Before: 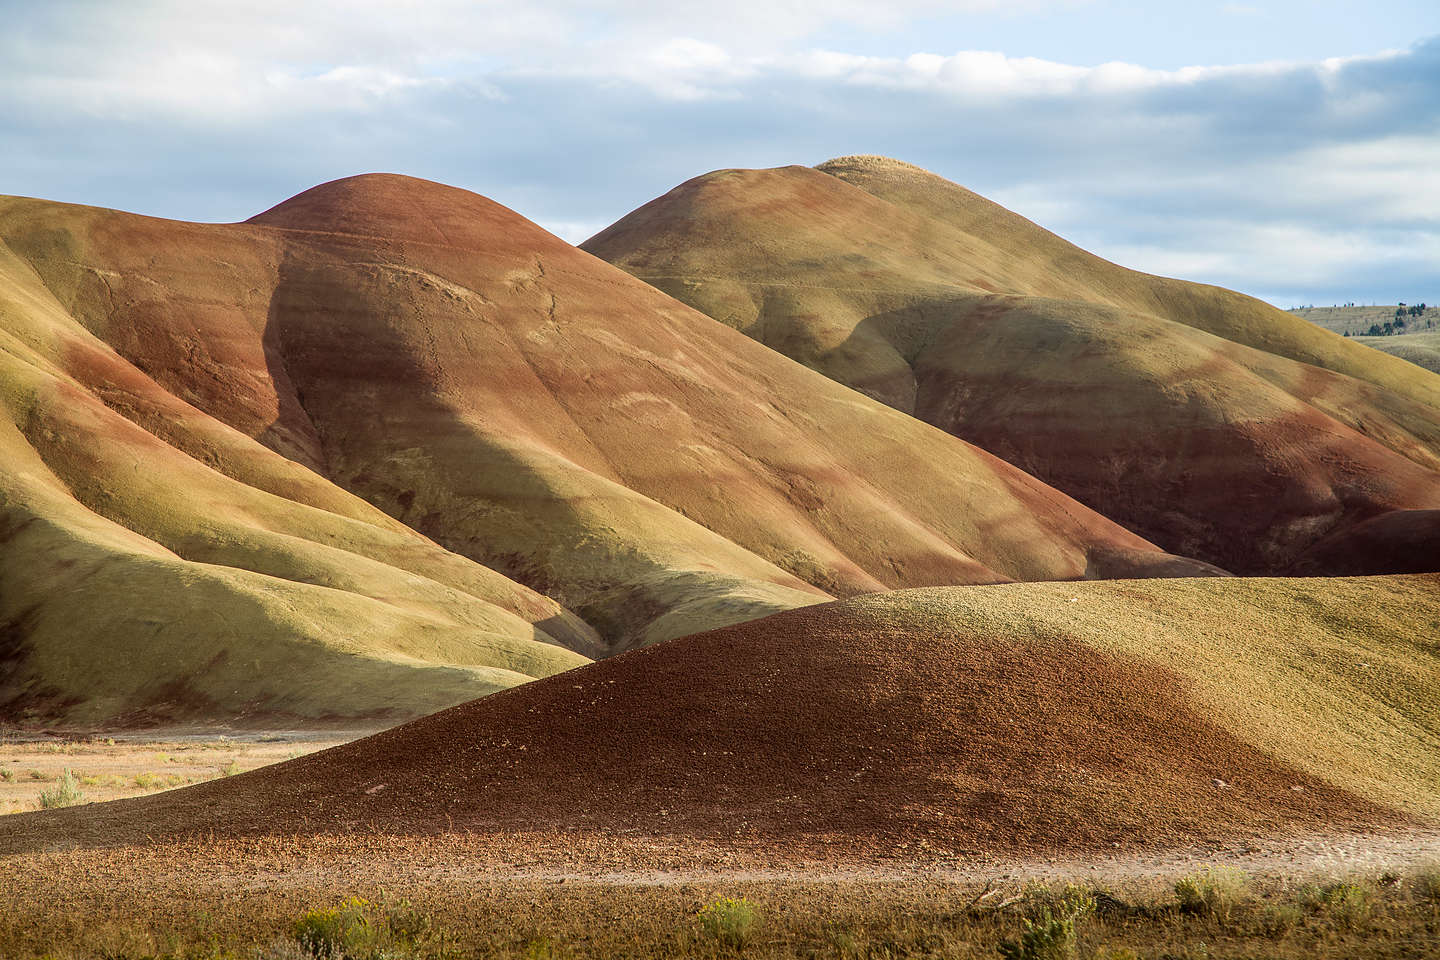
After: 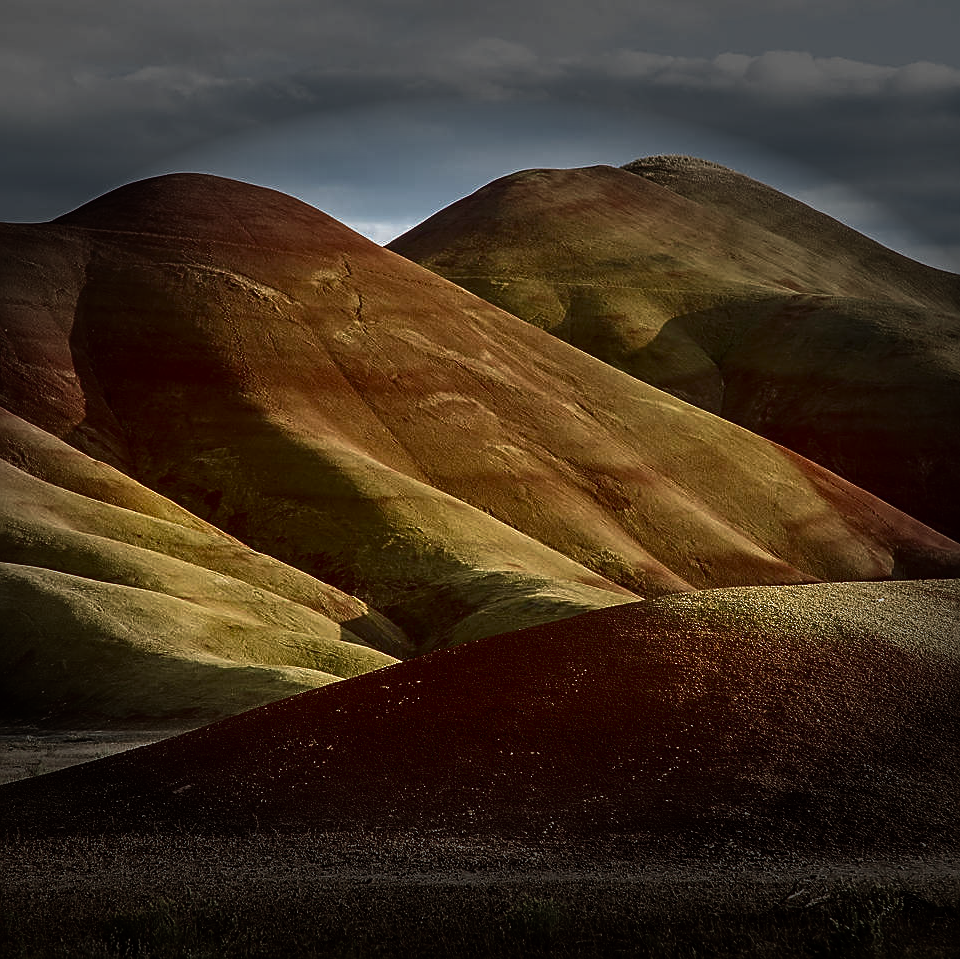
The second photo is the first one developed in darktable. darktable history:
velvia: on, module defaults
crop and rotate: left 13.415%, right 19.902%
contrast brightness saturation: brightness -0.519
sharpen: on, module defaults
vignetting: fall-off start 70.67%, brightness -0.871, width/height ratio 1.334, unbound false
